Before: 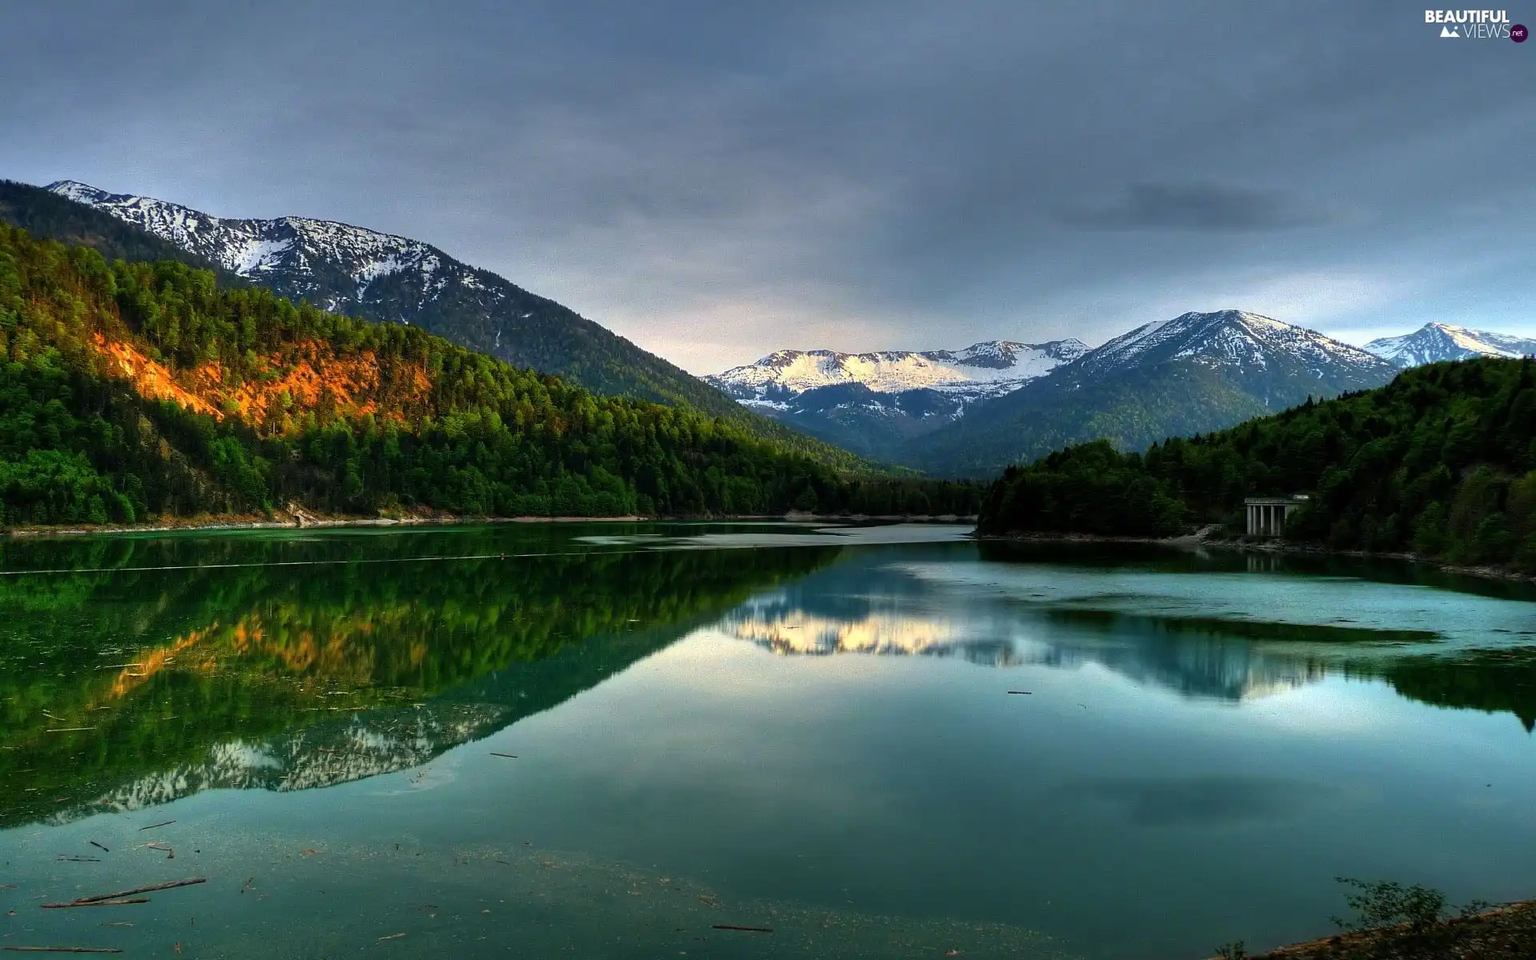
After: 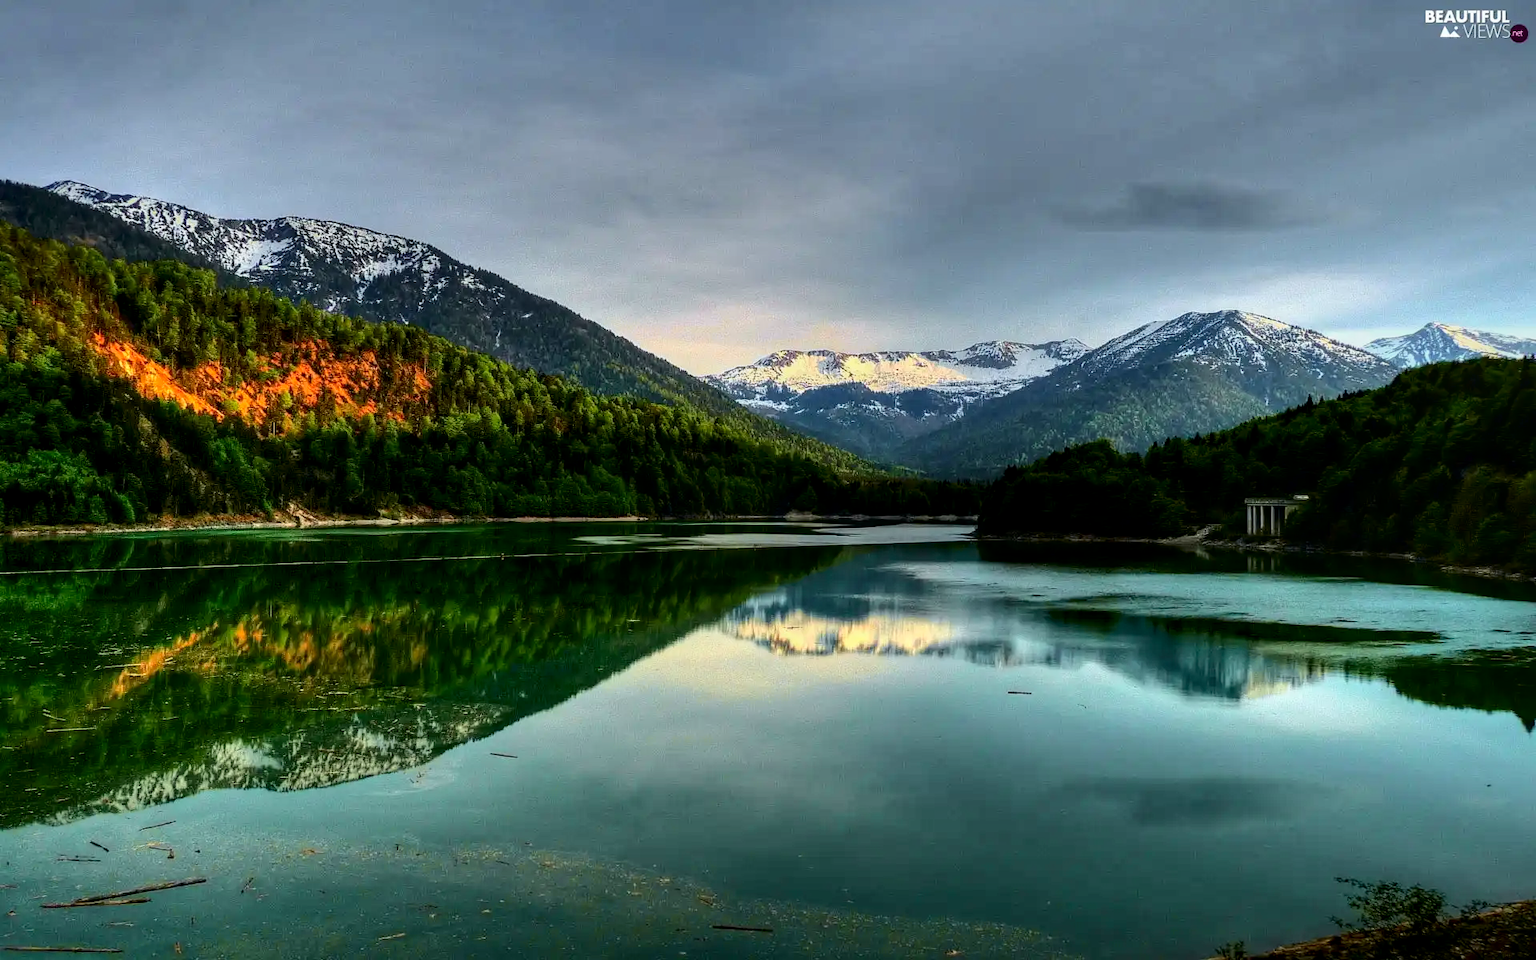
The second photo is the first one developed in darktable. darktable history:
contrast brightness saturation: contrast 0.07
tone curve: curves: ch0 [(0, 0) (0.058, 0.027) (0.214, 0.183) (0.295, 0.288) (0.48, 0.541) (0.658, 0.703) (0.741, 0.775) (0.844, 0.866) (0.986, 0.957)]; ch1 [(0, 0) (0.172, 0.123) (0.312, 0.296) (0.437, 0.429) (0.471, 0.469) (0.502, 0.5) (0.513, 0.515) (0.572, 0.603) (0.617, 0.653) (0.68, 0.724) (0.889, 0.924) (1, 1)]; ch2 [(0, 0) (0.411, 0.424) (0.489, 0.49) (0.502, 0.5) (0.512, 0.524) (0.549, 0.578) (0.604, 0.628) (0.709, 0.748) (1, 1)], color space Lab, independent channels, preserve colors none
rgb levels: preserve colors max RGB
local contrast: on, module defaults
